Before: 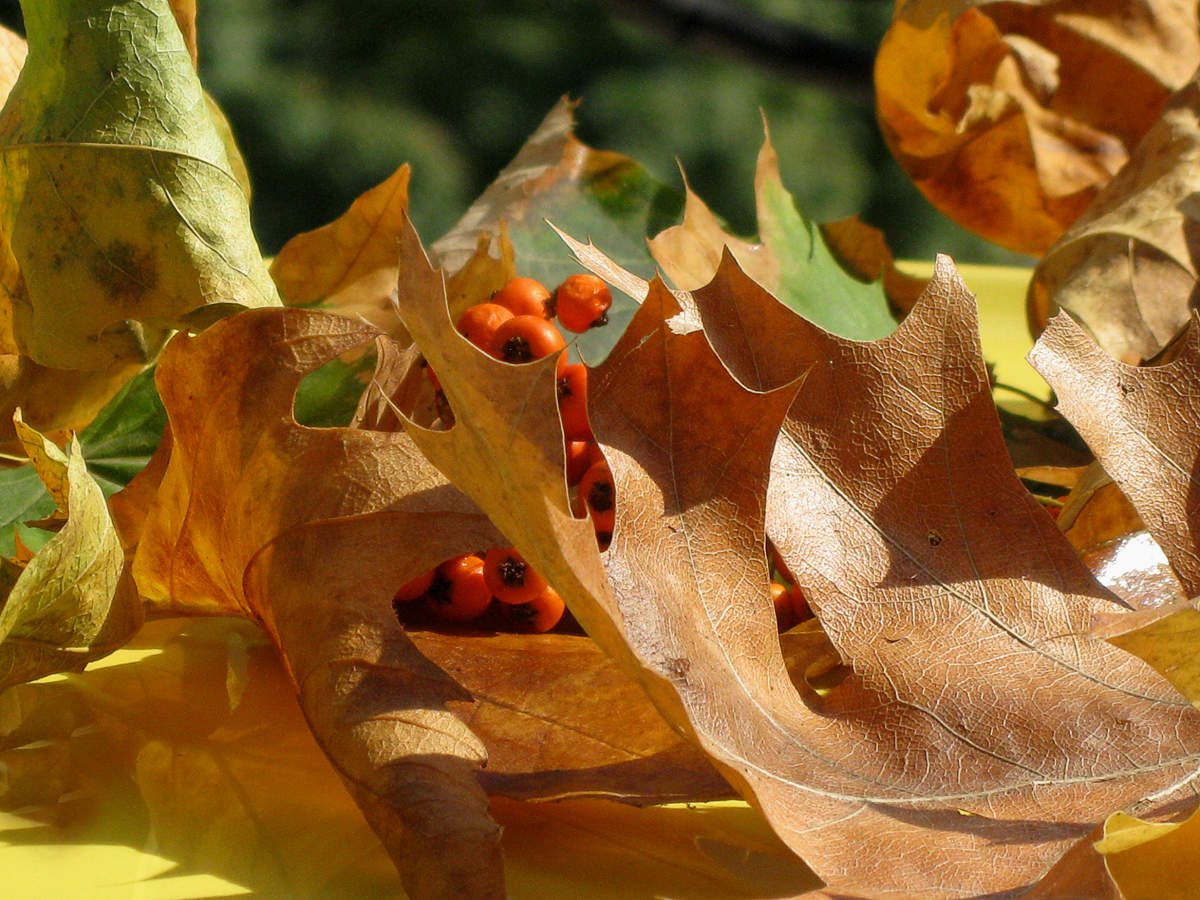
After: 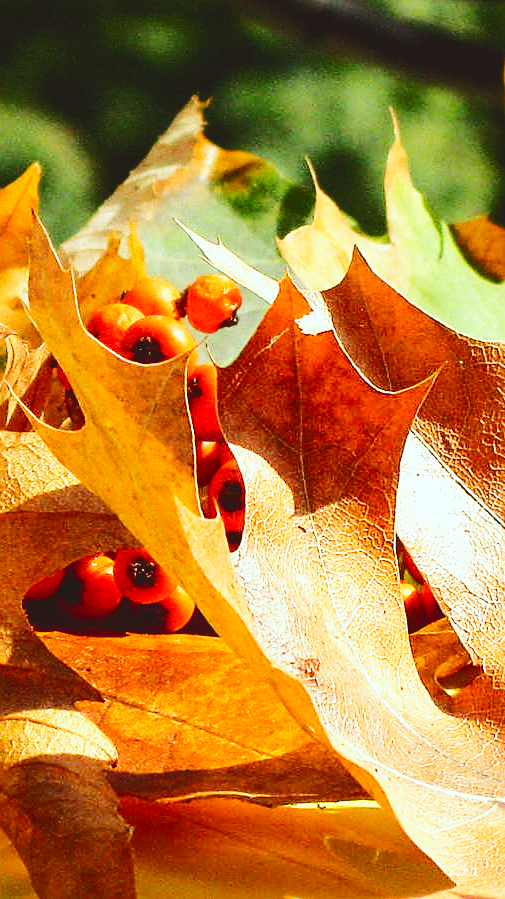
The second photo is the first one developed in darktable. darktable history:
sharpen: on, module defaults
color correction: highlights a* -4.94, highlights b* -3.62, shadows a* 4, shadows b* 4.1
crop: left 30.849%, right 27.058%
tone curve: curves: ch0 [(0, 0) (0.003, 0.1) (0.011, 0.101) (0.025, 0.11) (0.044, 0.126) (0.069, 0.14) (0.1, 0.158) (0.136, 0.18) (0.177, 0.206) (0.224, 0.243) (0.277, 0.293) (0.335, 0.36) (0.399, 0.446) (0.468, 0.537) (0.543, 0.618) (0.623, 0.694) (0.709, 0.763) (0.801, 0.836) (0.898, 0.908) (1, 1)], color space Lab, independent channels, preserve colors none
base curve: curves: ch0 [(0, 0) (0.007, 0.004) (0.027, 0.03) (0.046, 0.07) (0.207, 0.54) (0.442, 0.872) (0.673, 0.972) (1, 1)], preserve colors none
